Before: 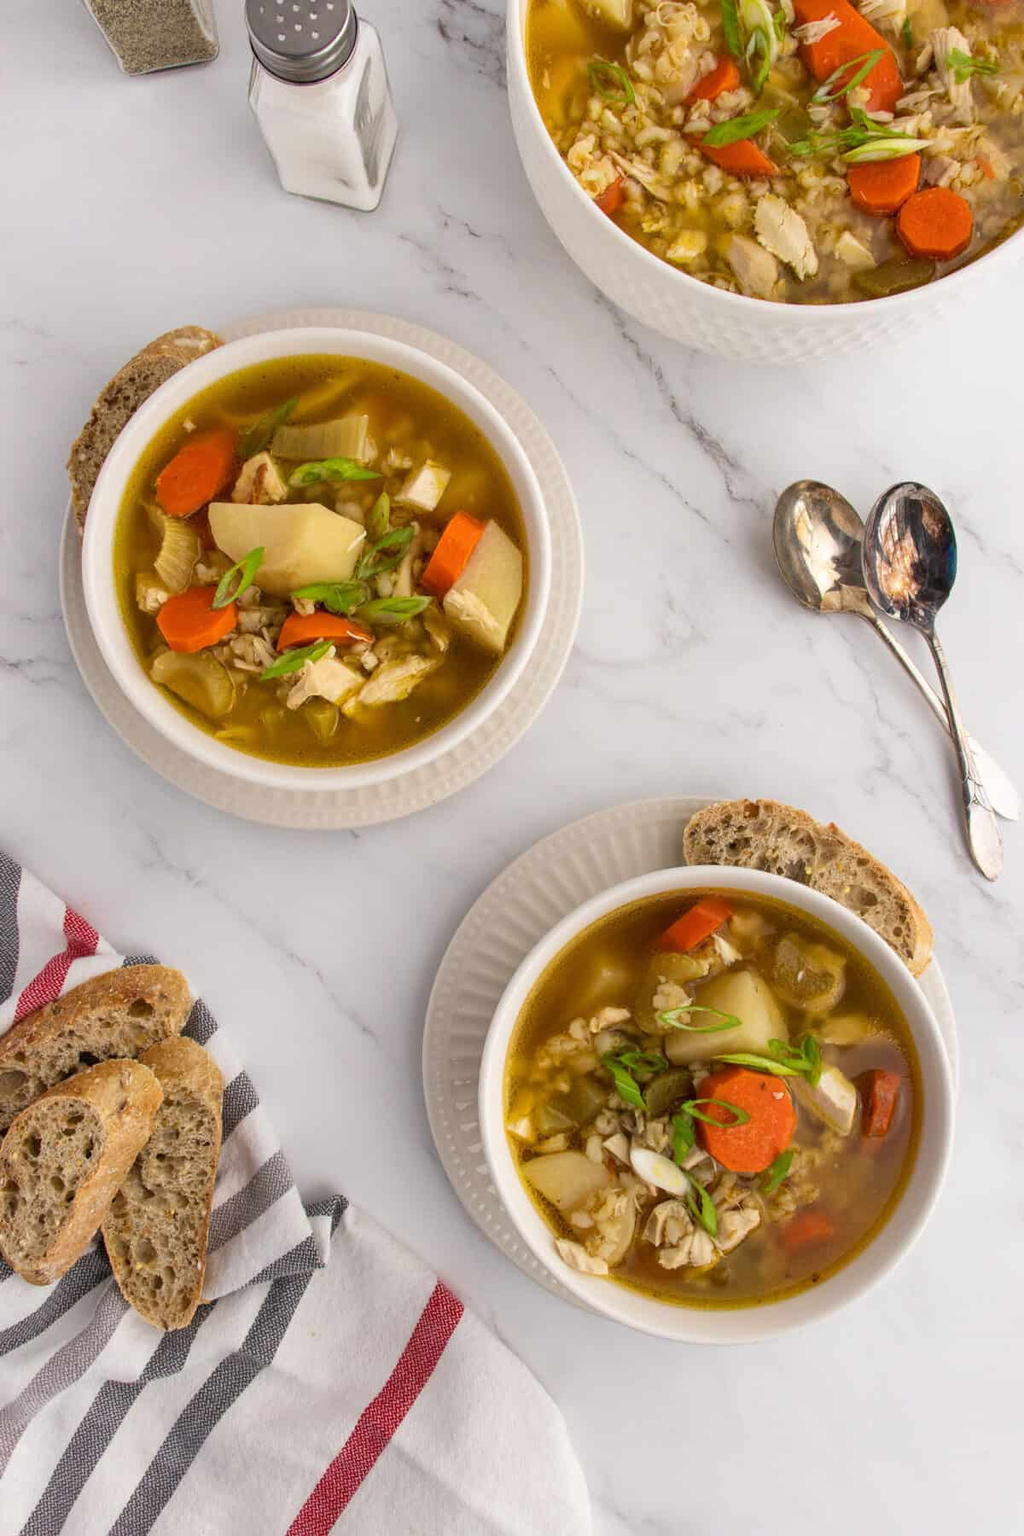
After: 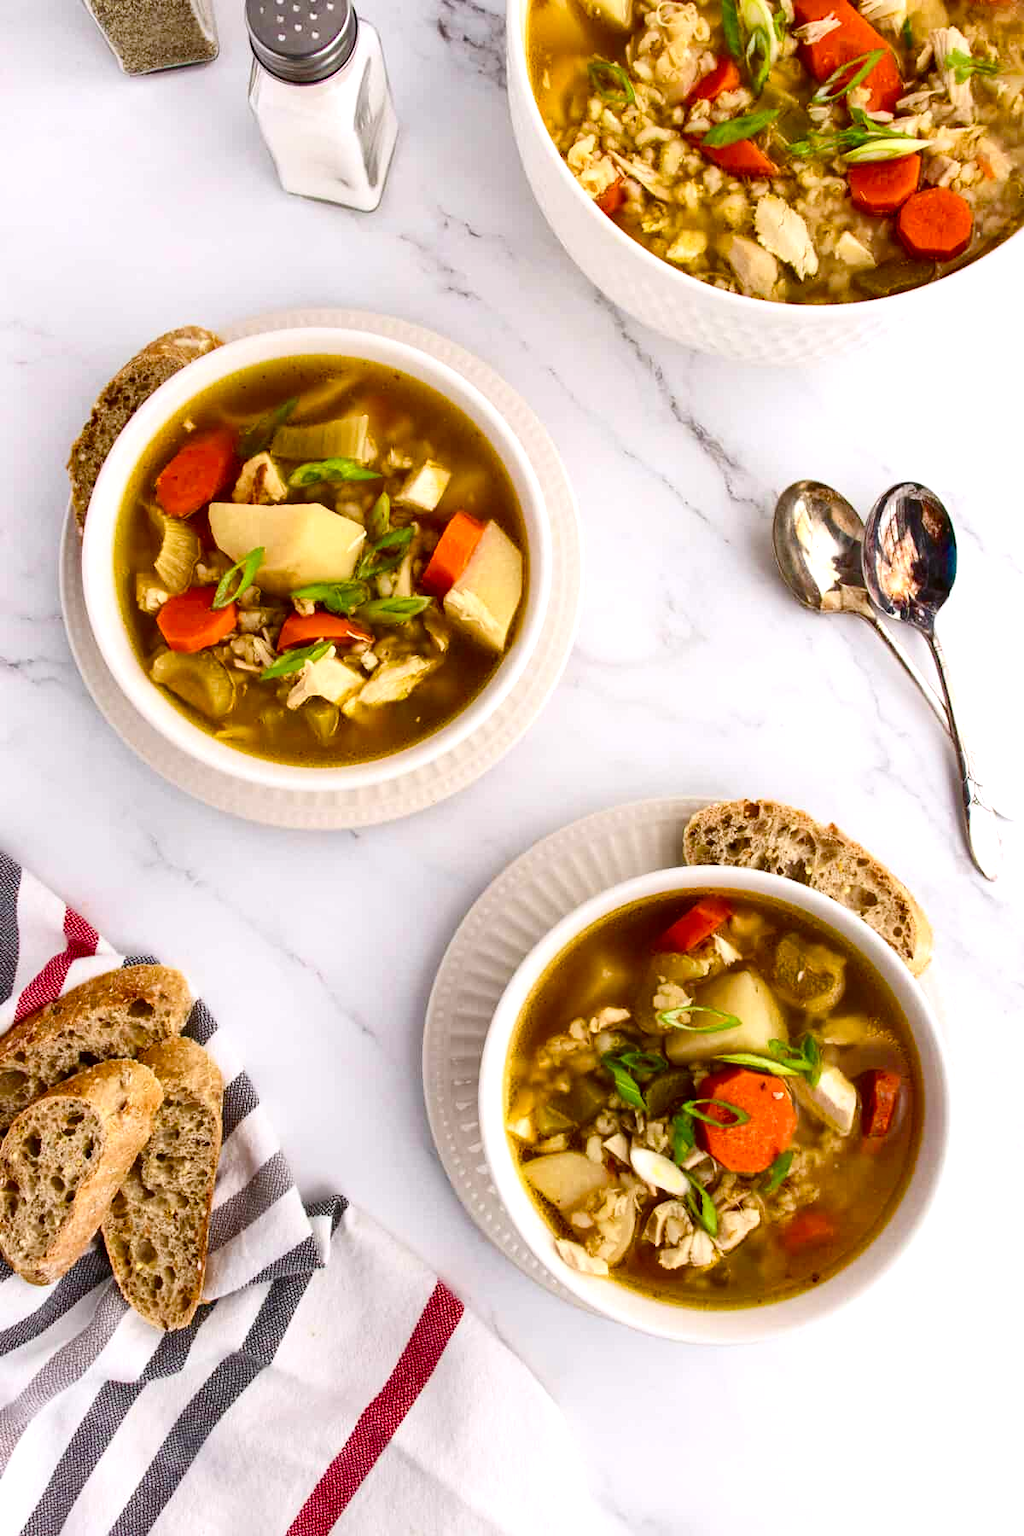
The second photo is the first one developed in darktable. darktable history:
color balance rgb: perceptual saturation grading › global saturation 25%, perceptual saturation grading › highlights -50%, perceptual saturation grading › shadows 30%, perceptual brilliance grading › global brilliance 12%, global vibrance 20%
contrast brightness saturation: contrast 0.2, brightness -0.11, saturation 0.1
white balance: red 1.004, blue 1.024
